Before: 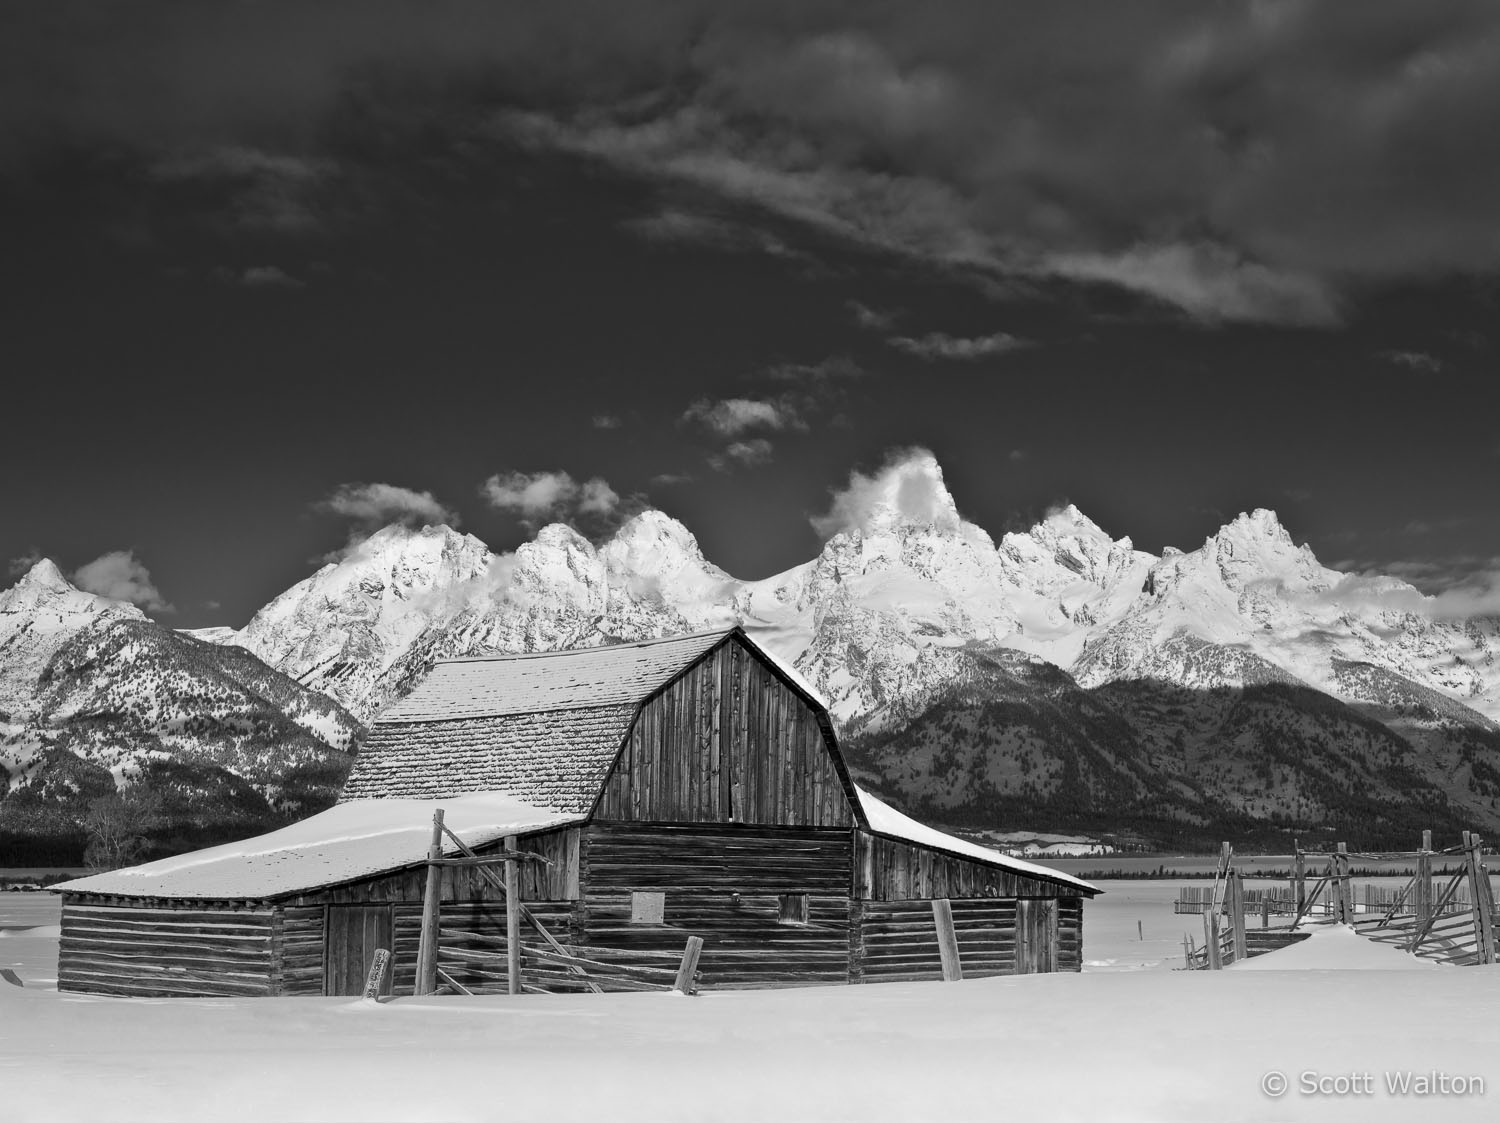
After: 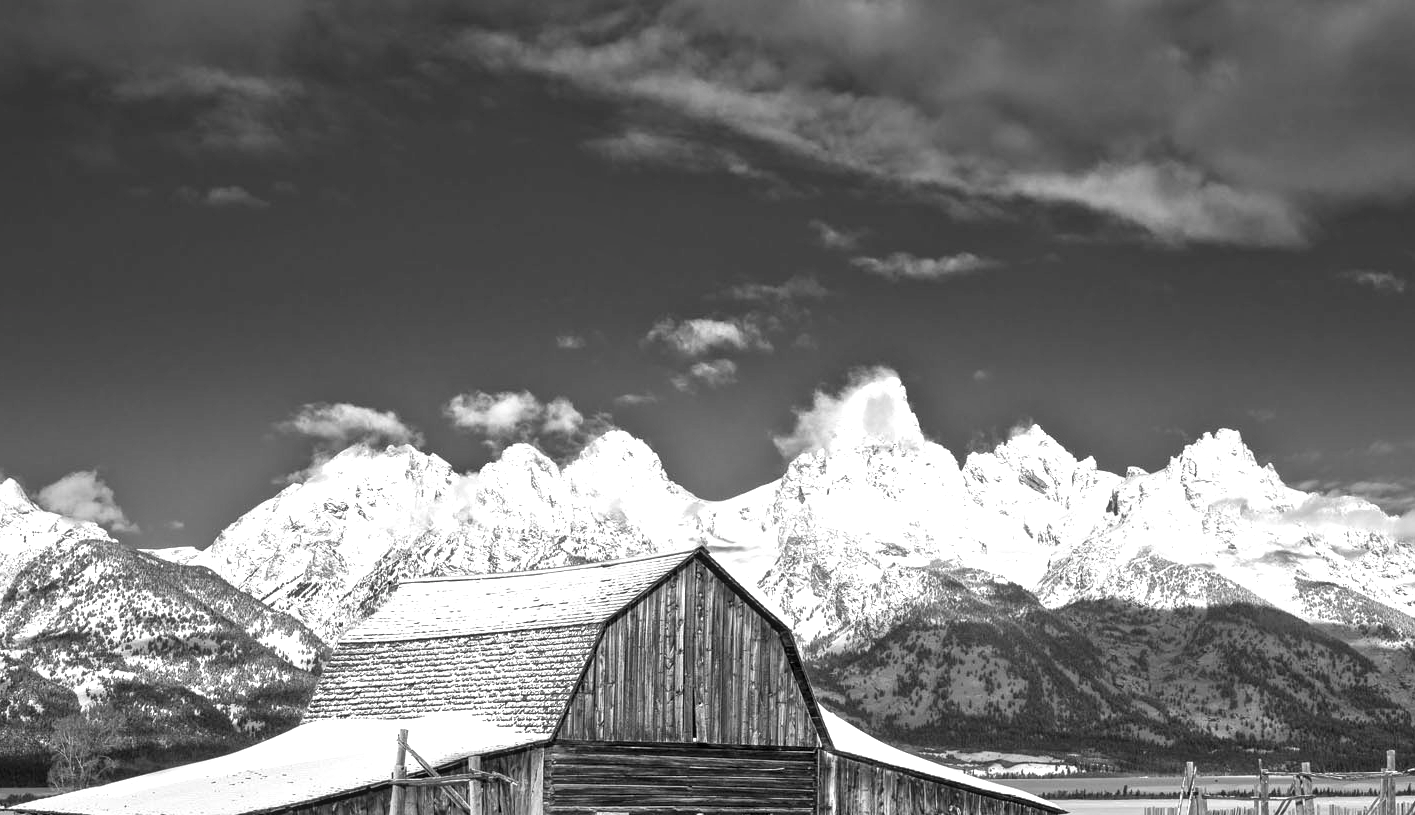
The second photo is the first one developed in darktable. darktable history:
velvia: on, module defaults
crop: left 2.414%, top 7.13%, right 3.21%, bottom 20.269%
exposure: black level correction 0, exposure 1 EV, compensate highlight preservation false
local contrast: on, module defaults
